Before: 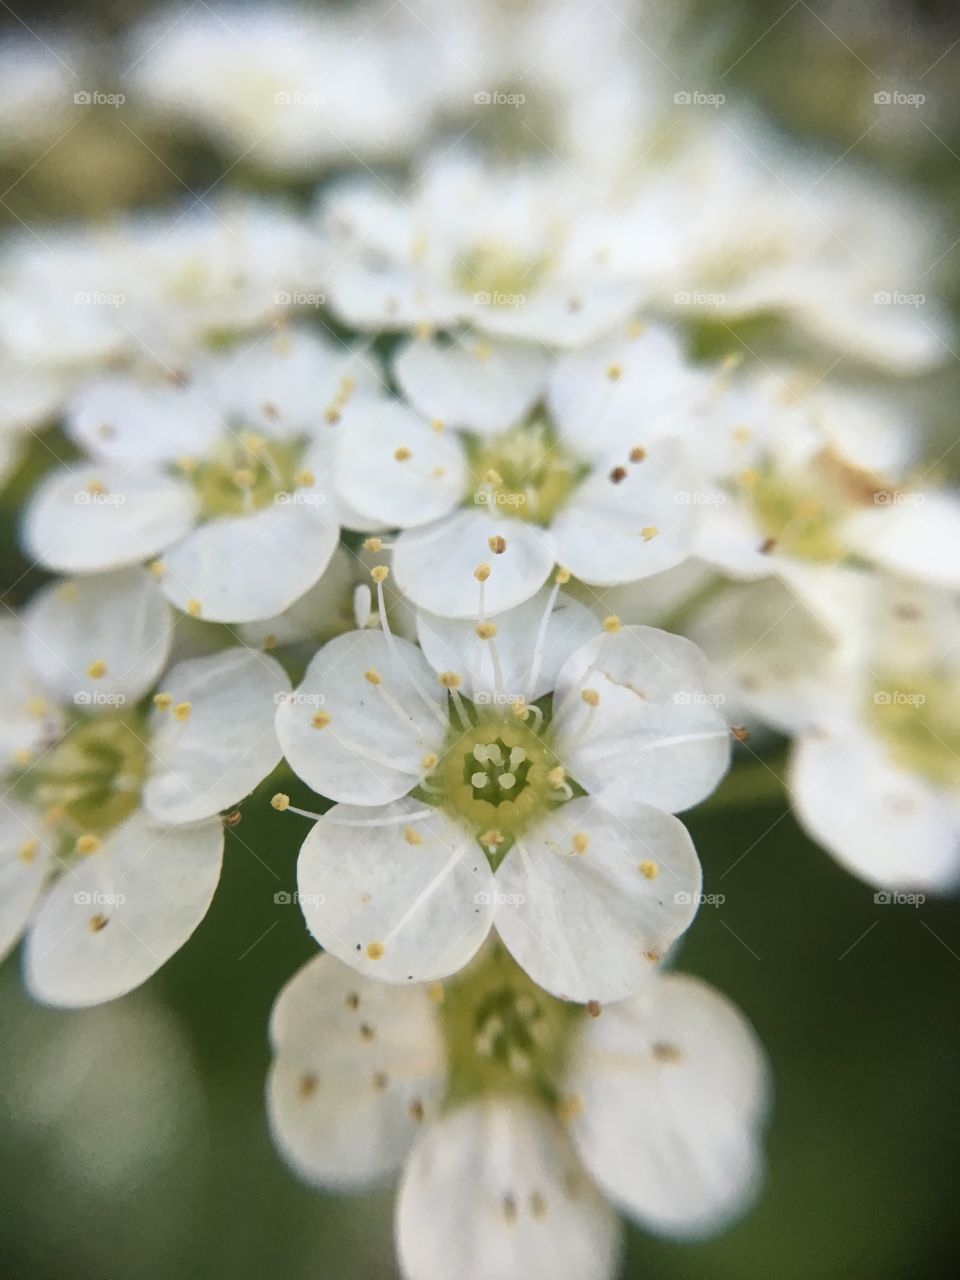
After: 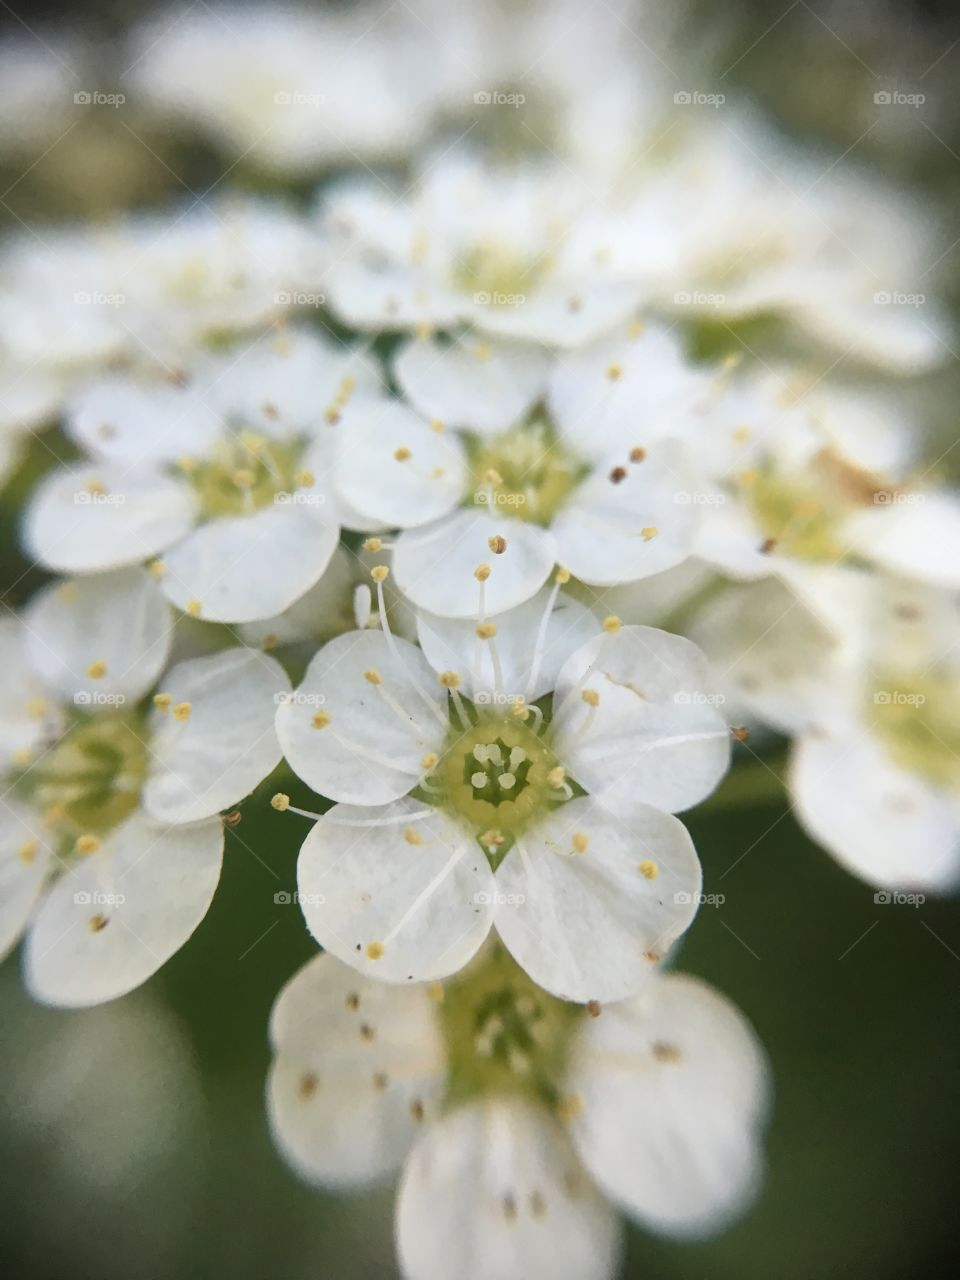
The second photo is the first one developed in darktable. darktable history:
tone equalizer: on, module defaults
vignetting: fall-off radius 63.6%
